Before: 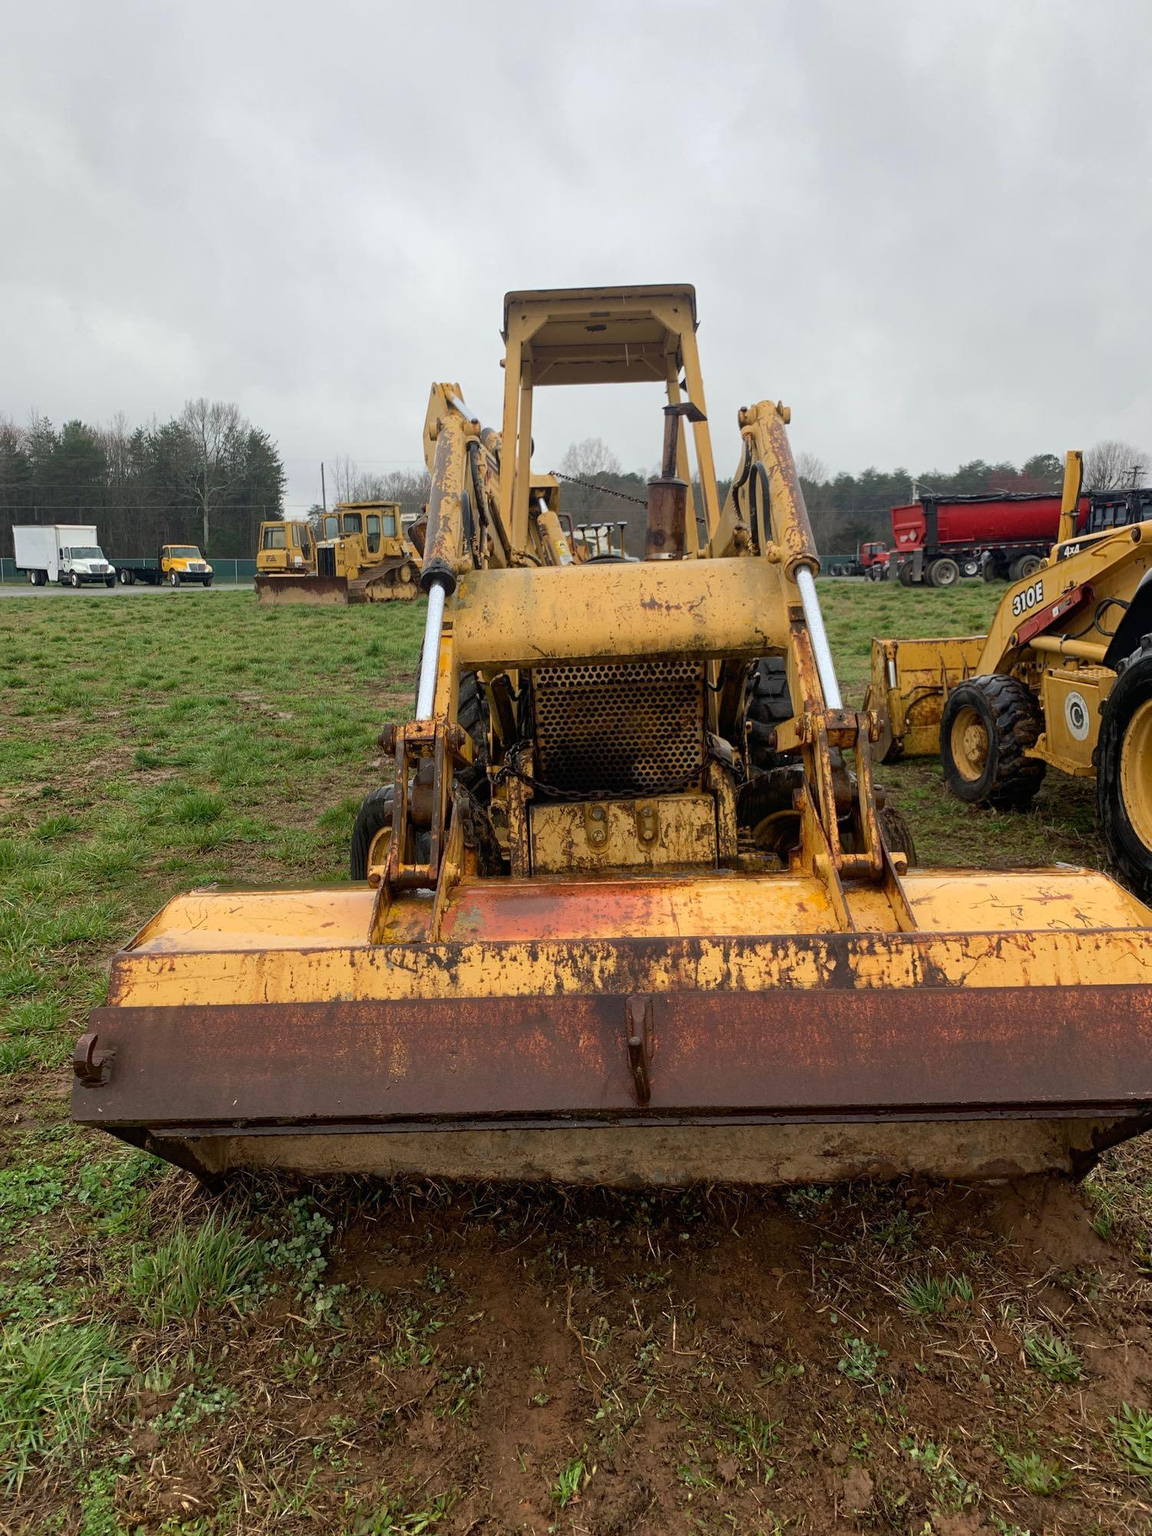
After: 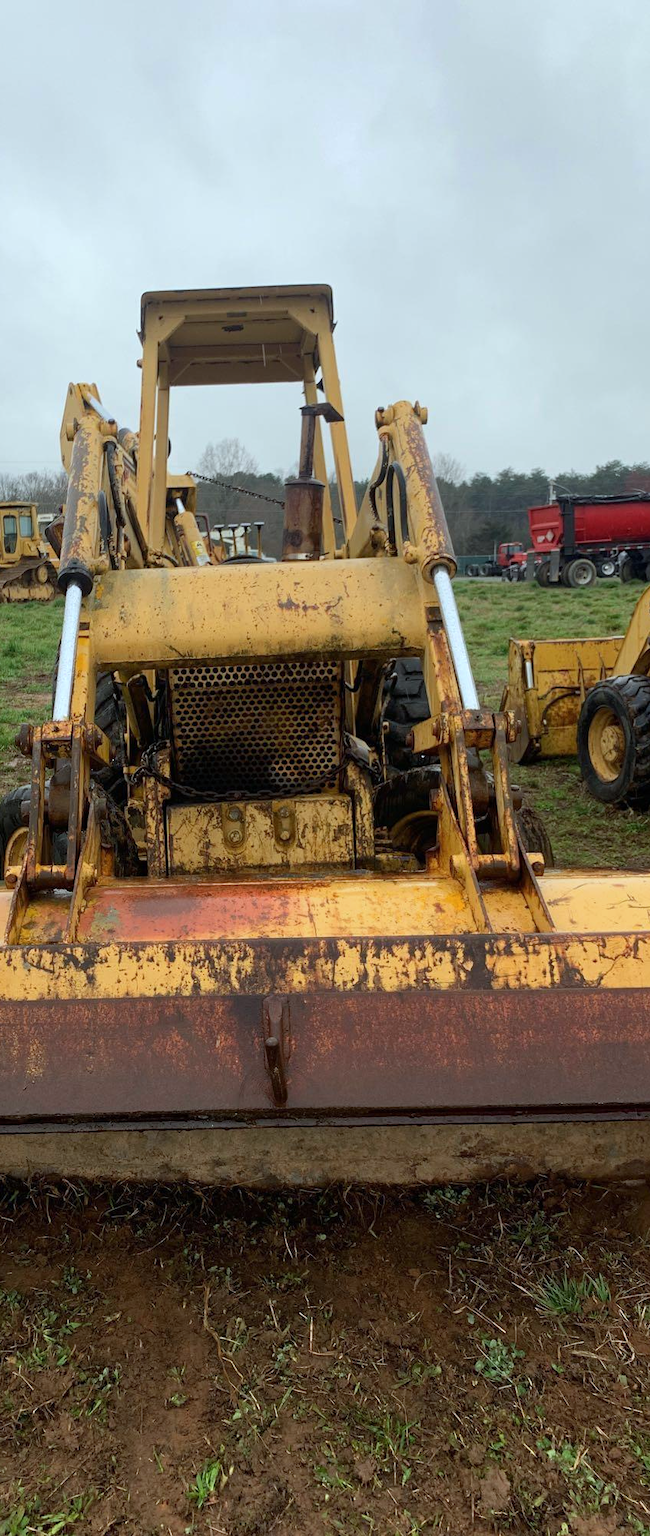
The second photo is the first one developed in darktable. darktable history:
crop: left 31.552%, top 0.016%, right 11.958%
color calibration: illuminant Planckian (black body), adaptation linear Bradford (ICC v4), x 0.361, y 0.366, temperature 4492.35 K, clip negative RGB from gamut false
